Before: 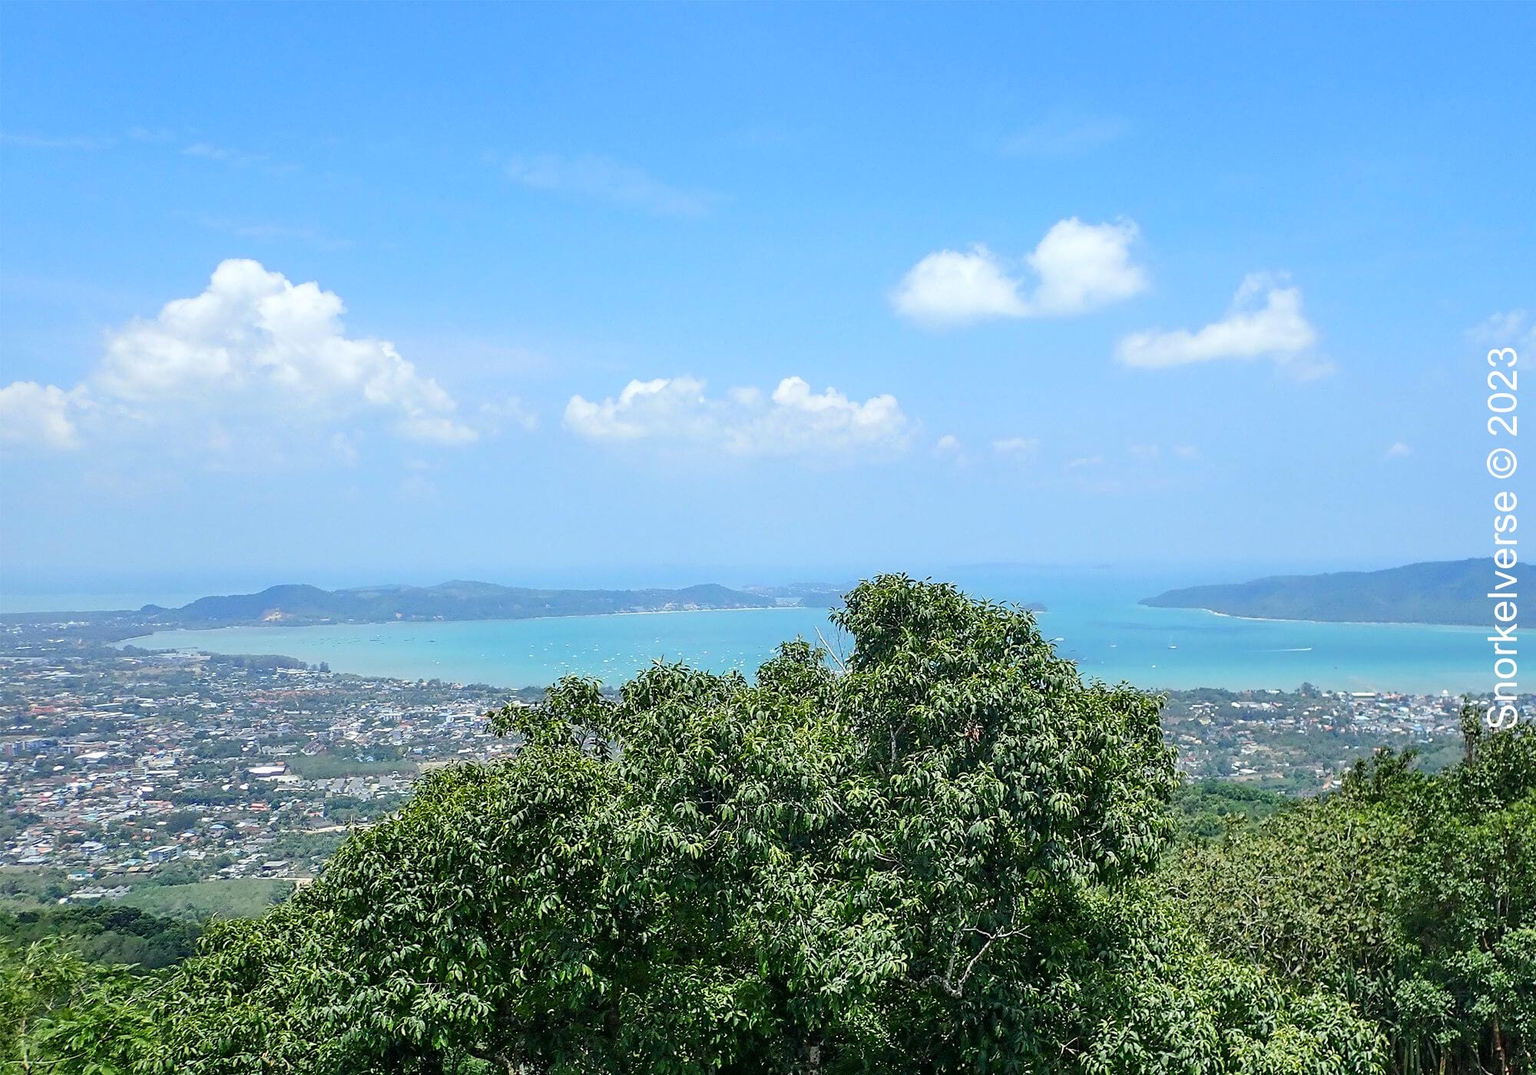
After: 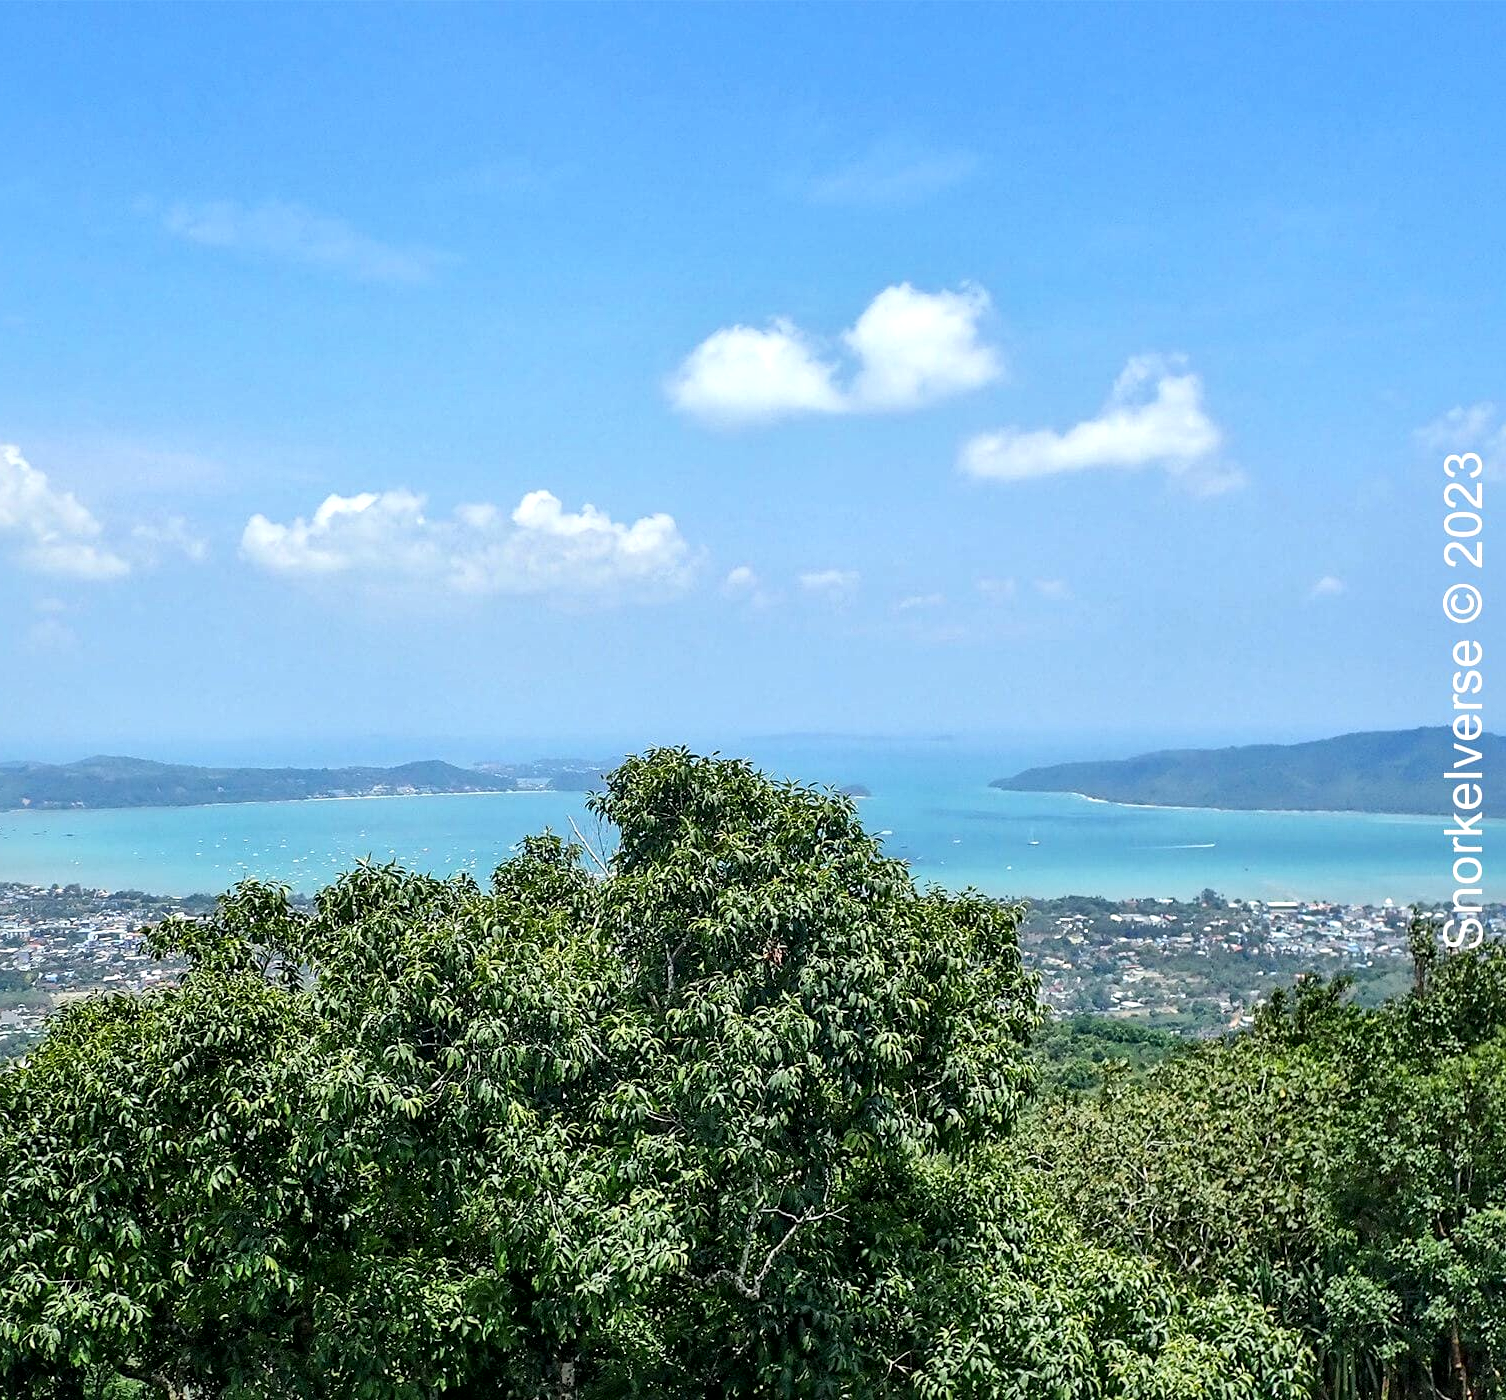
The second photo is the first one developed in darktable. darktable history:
crop and rotate: left 24.66%
local contrast: mode bilateral grid, contrast 25, coarseness 47, detail 151%, midtone range 0.2
